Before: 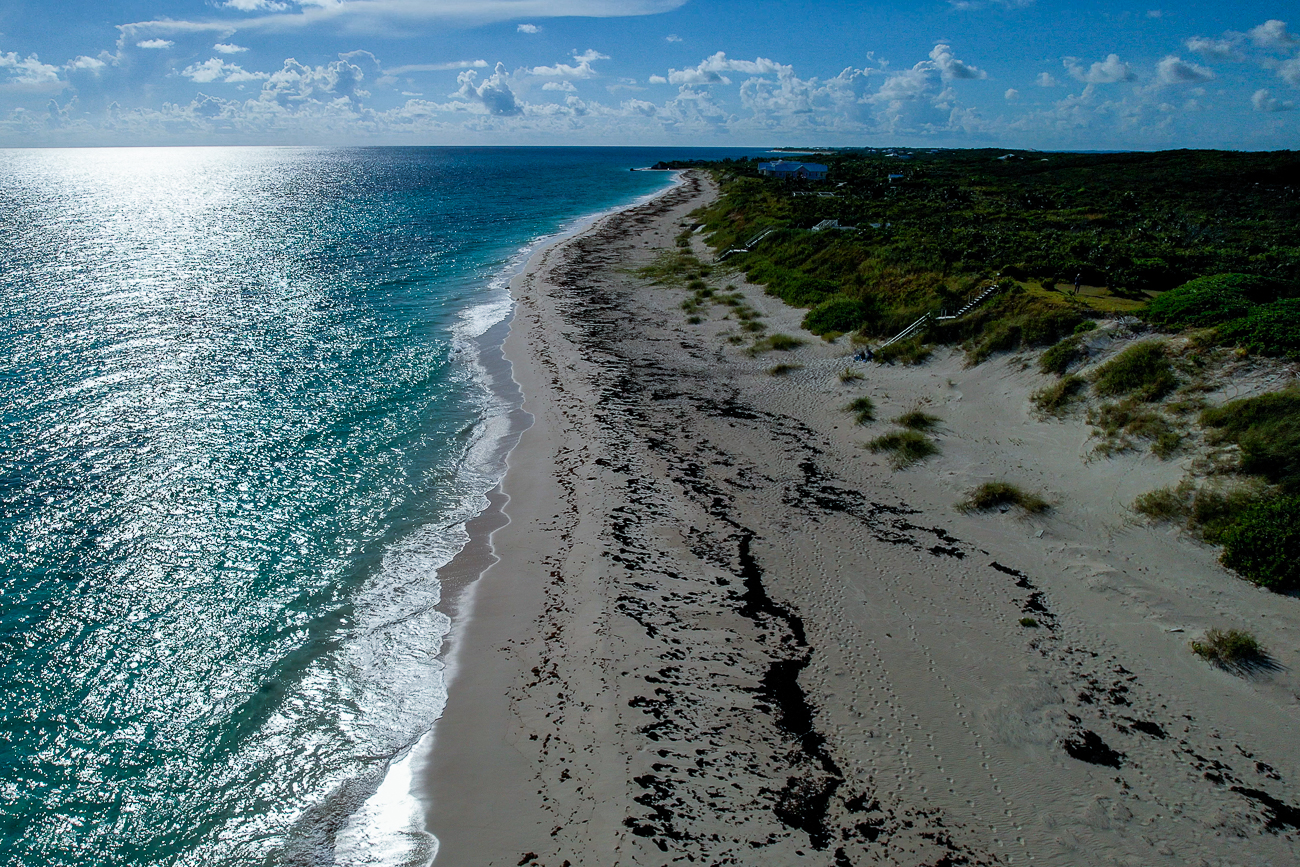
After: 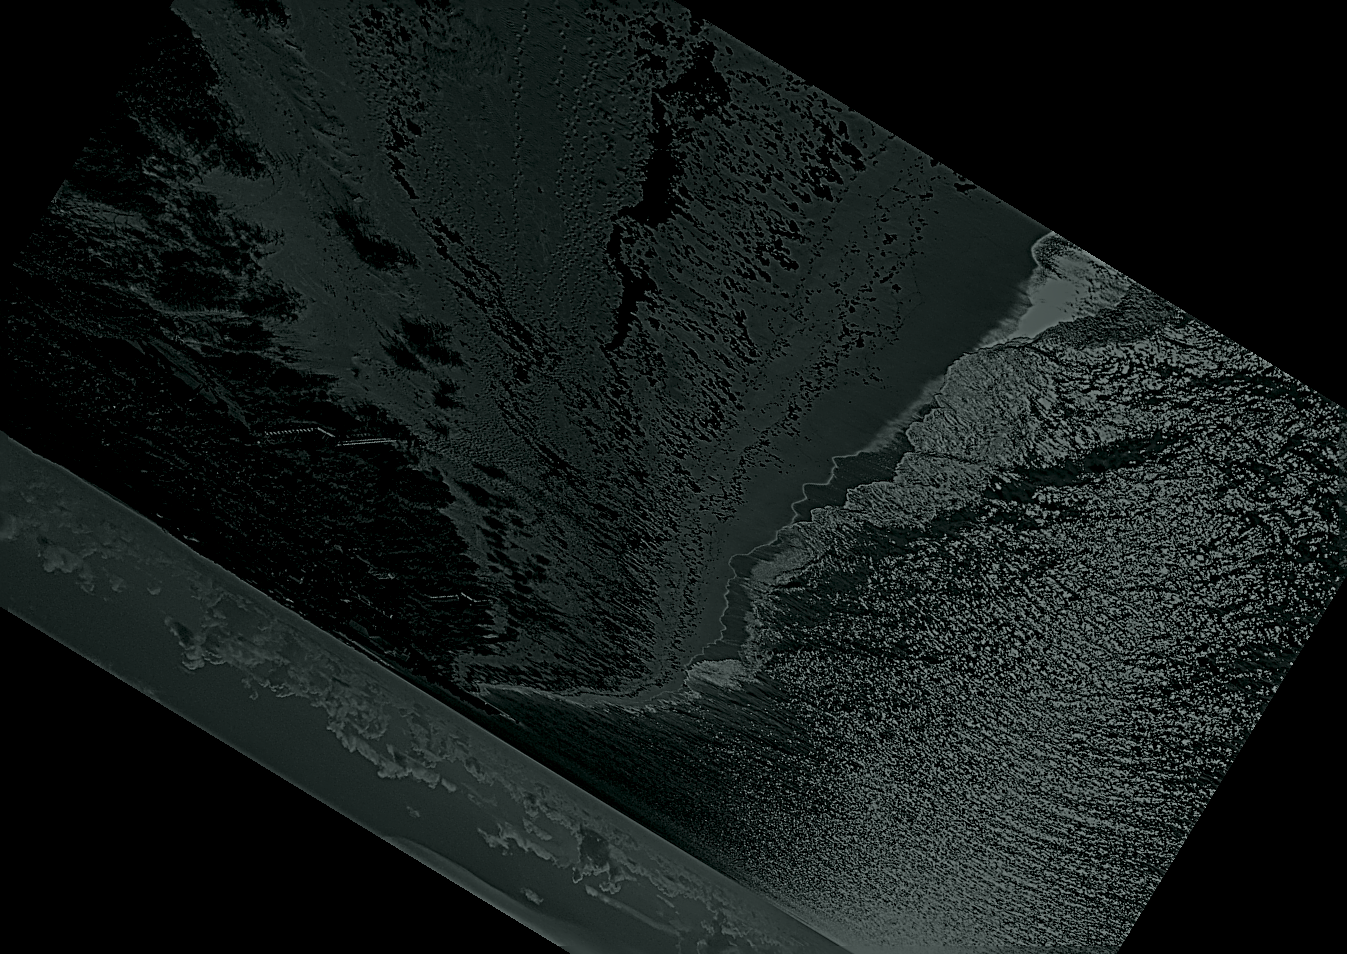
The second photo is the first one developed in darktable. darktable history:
crop and rotate: angle 148.68°, left 9.111%, top 15.603%, right 4.588%, bottom 17.041%
colorize: hue 90°, saturation 19%, lightness 1.59%, version 1
sharpen: radius 3.158, amount 1.731
local contrast: on, module defaults
